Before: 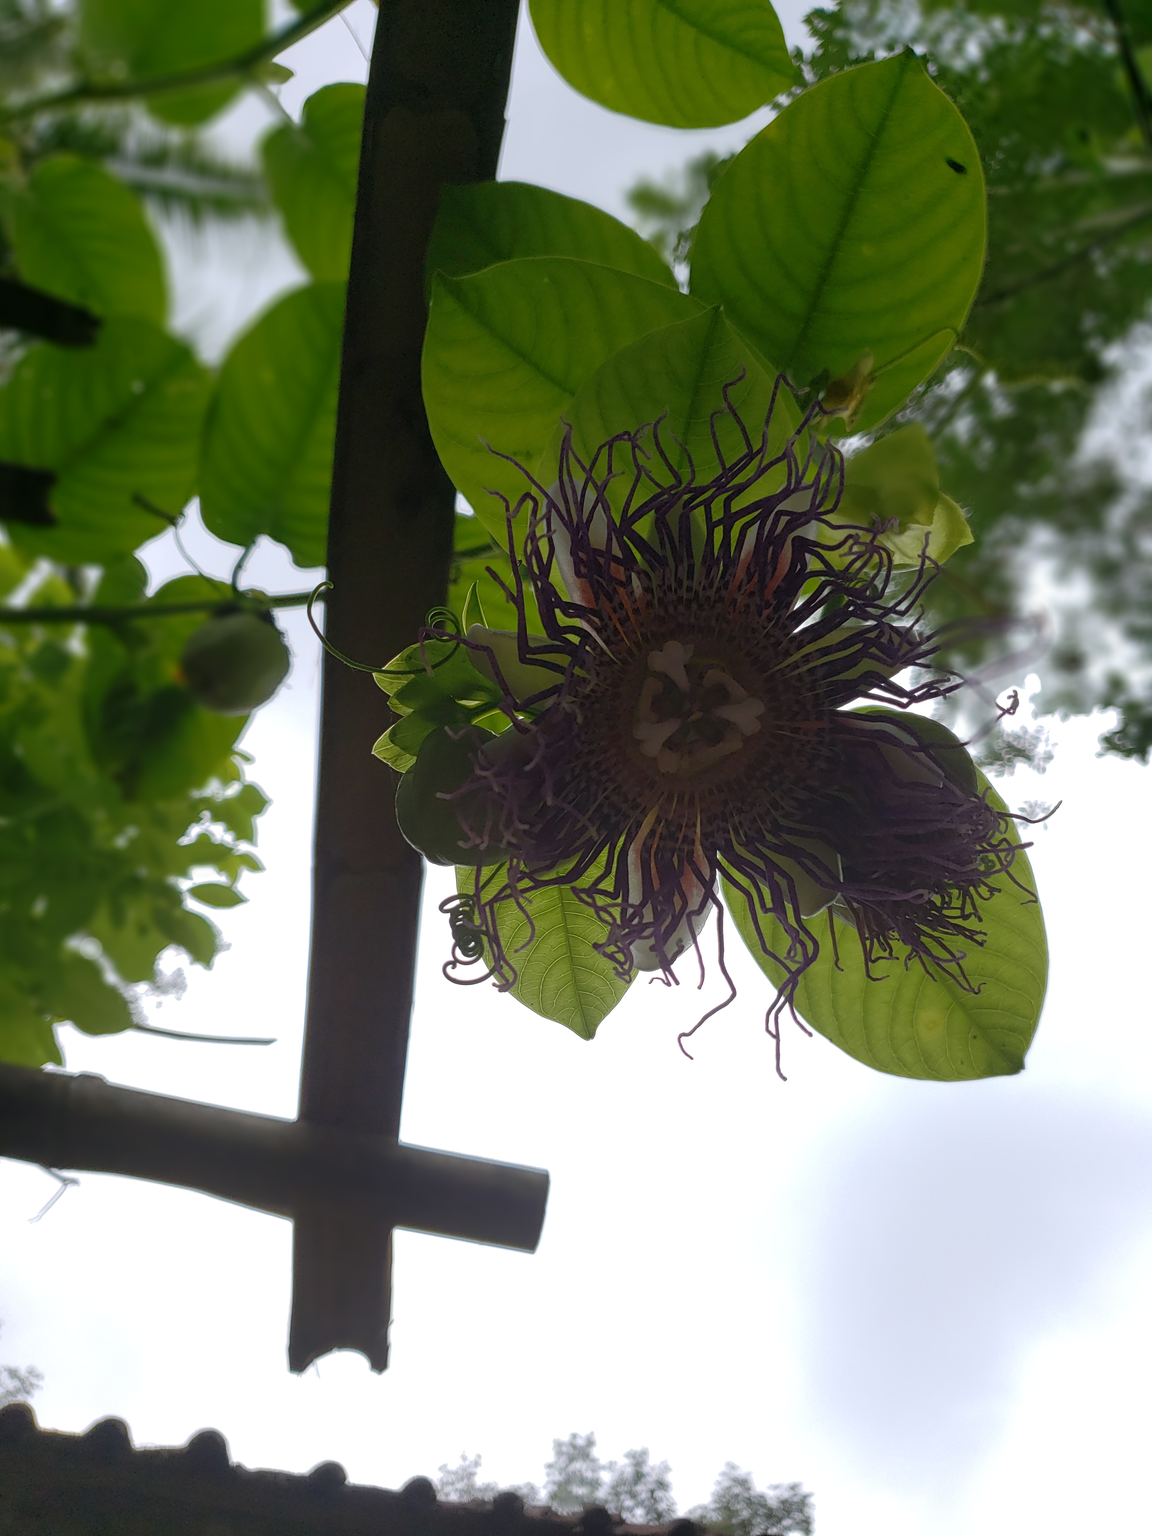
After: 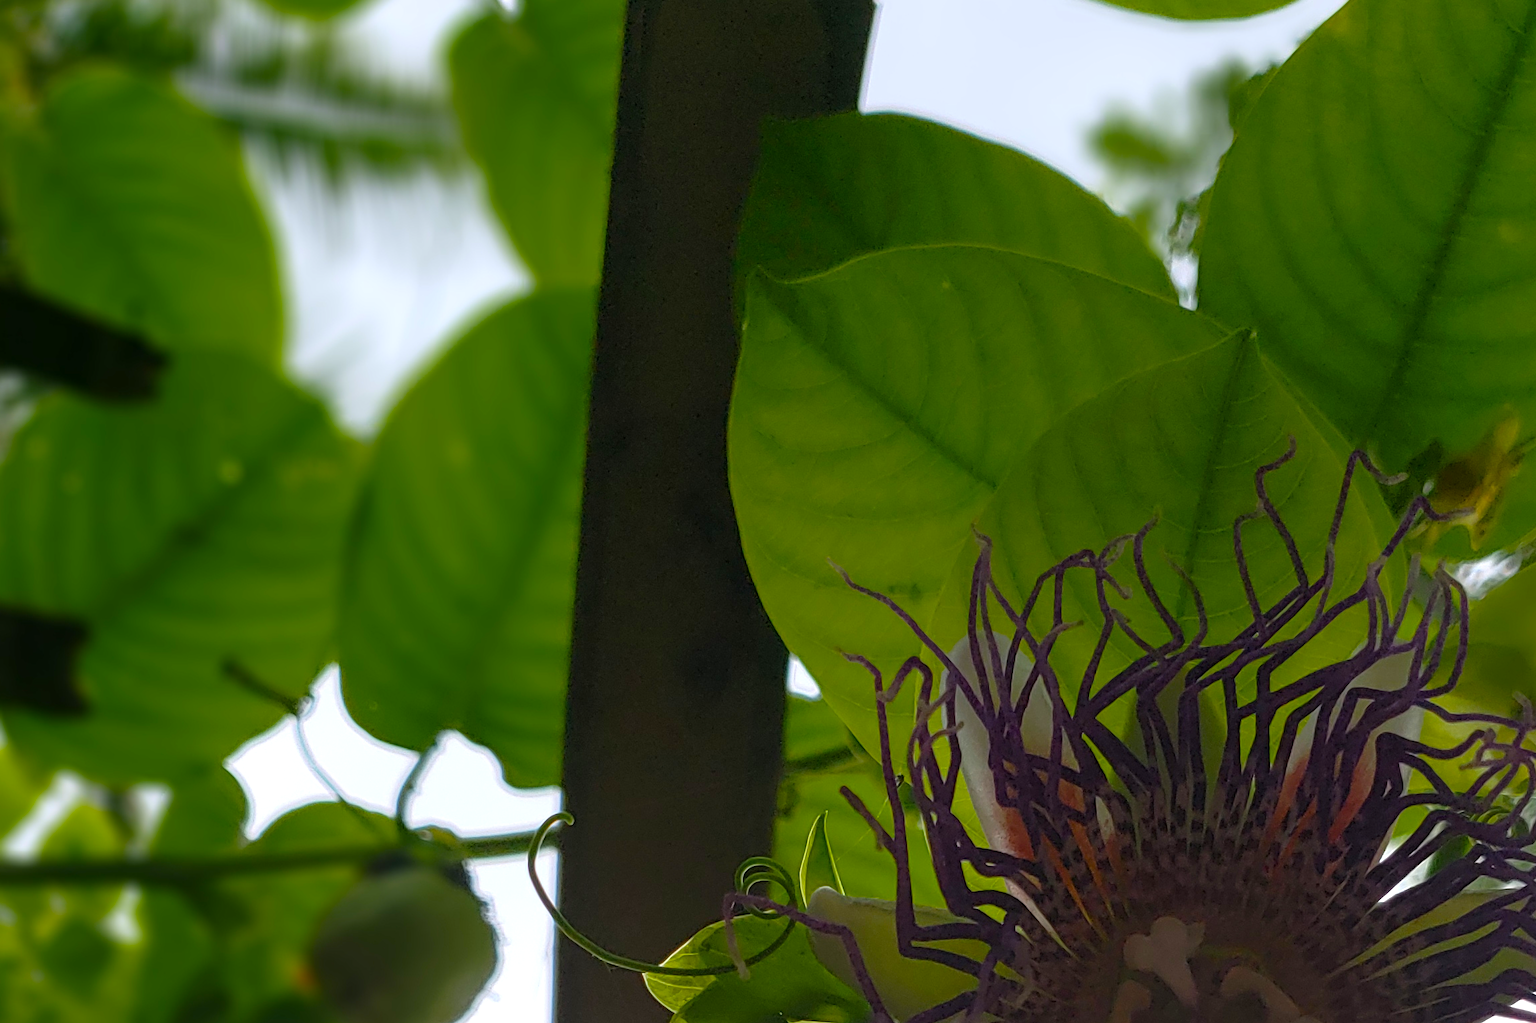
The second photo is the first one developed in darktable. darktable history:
exposure: exposure 0.407 EV, compensate highlight preservation false
crop: left 0.509%, top 7.649%, right 23.304%, bottom 54.277%
color balance rgb: perceptual saturation grading › global saturation 30.127%, global vibrance 15.156%
